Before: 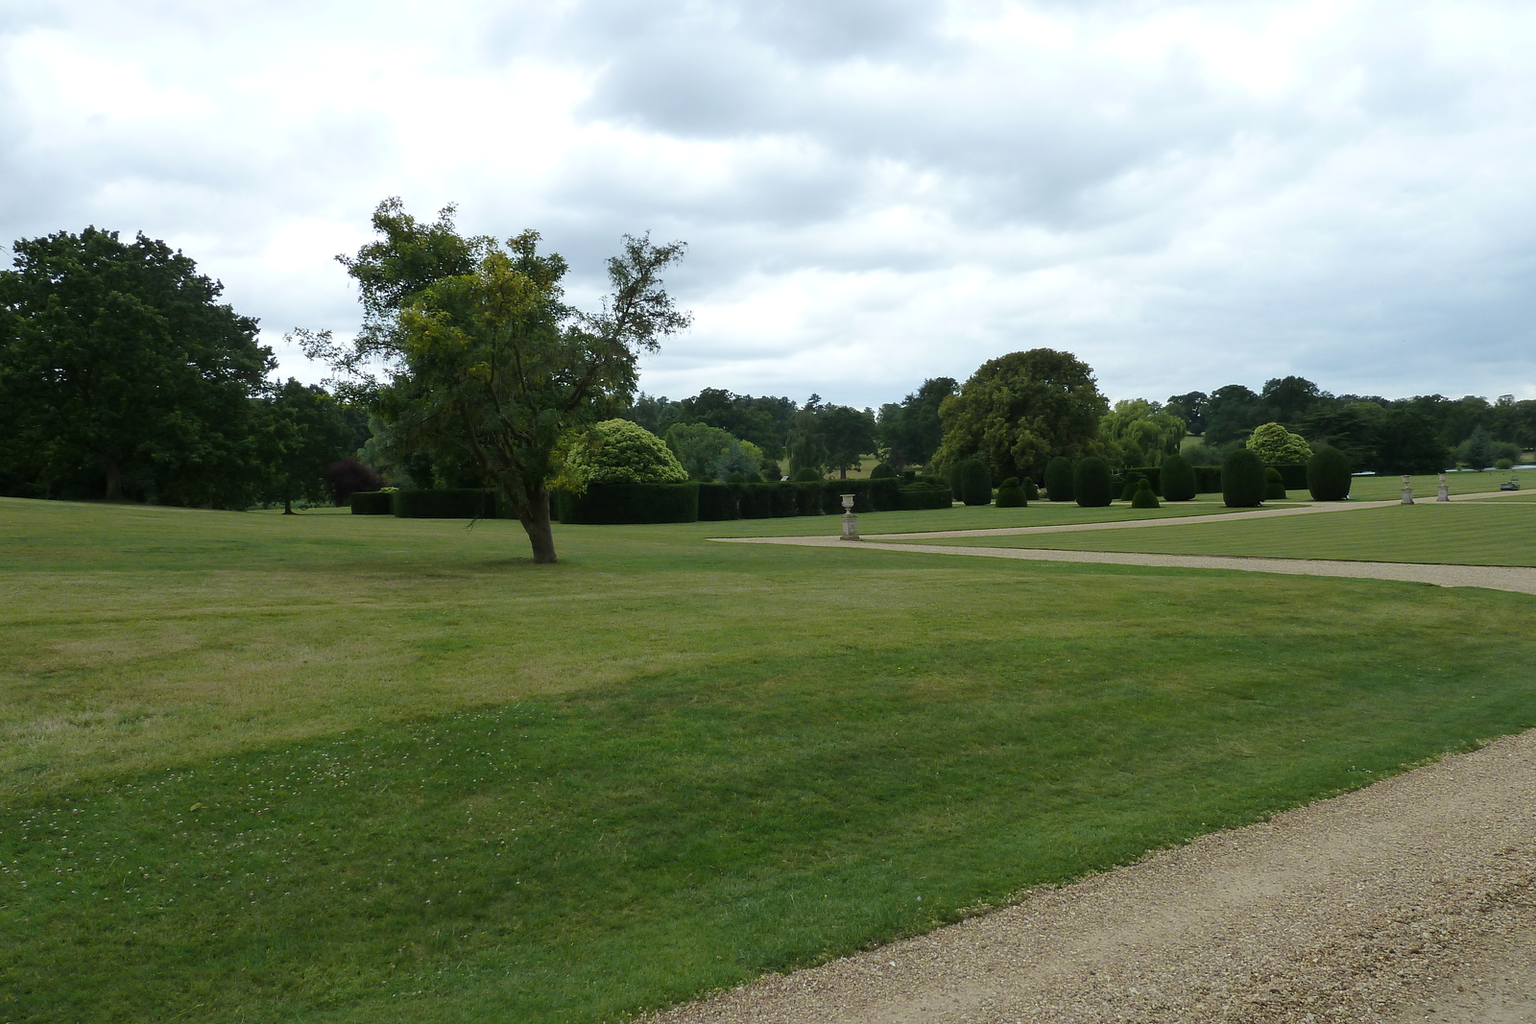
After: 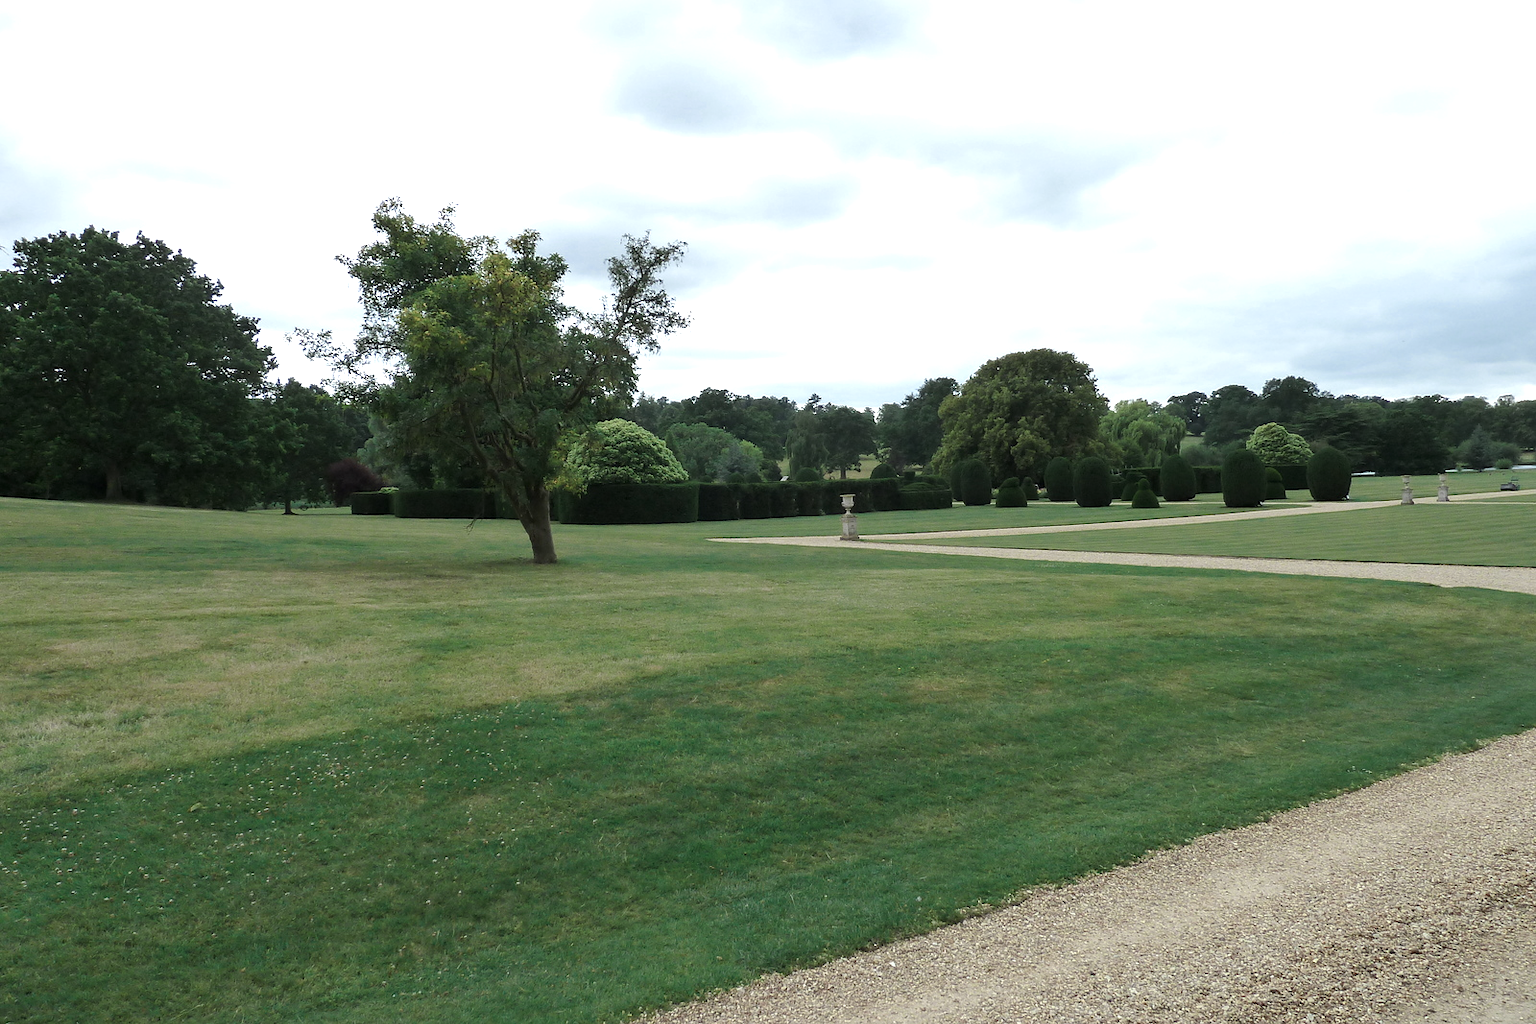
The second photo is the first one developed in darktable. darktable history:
exposure: black level correction 0, exposure 0.694 EV, compensate exposure bias true, compensate highlight preservation false
color zones: curves: ch0 [(0, 0.5) (0.125, 0.4) (0.25, 0.5) (0.375, 0.4) (0.5, 0.4) (0.625, 0.35) (0.75, 0.35) (0.875, 0.5)]; ch1 [(0, 0.35) (0.125, 0.45) (0.25, 0.35) (0.375, 0.35) (0.5, 0.35) (0.625, 0.35) (0.75, 0.45) (0.875, 0.35)]; ch2 [(0, 0.6) (0.125, 0.5) (0.25, 0.5) (0.375, 0.6) (0.5, 0.6) (0.625, 0.5) (0.75, 0.5) (0.875, 0.5)]
tone equalizer: on, module defaults
contrast equalizer: octaves 7, y [[0.6 ×6], [0.55 ×6], [0 ×6], [0 ×6], [0 ×6]], mix 0.145
